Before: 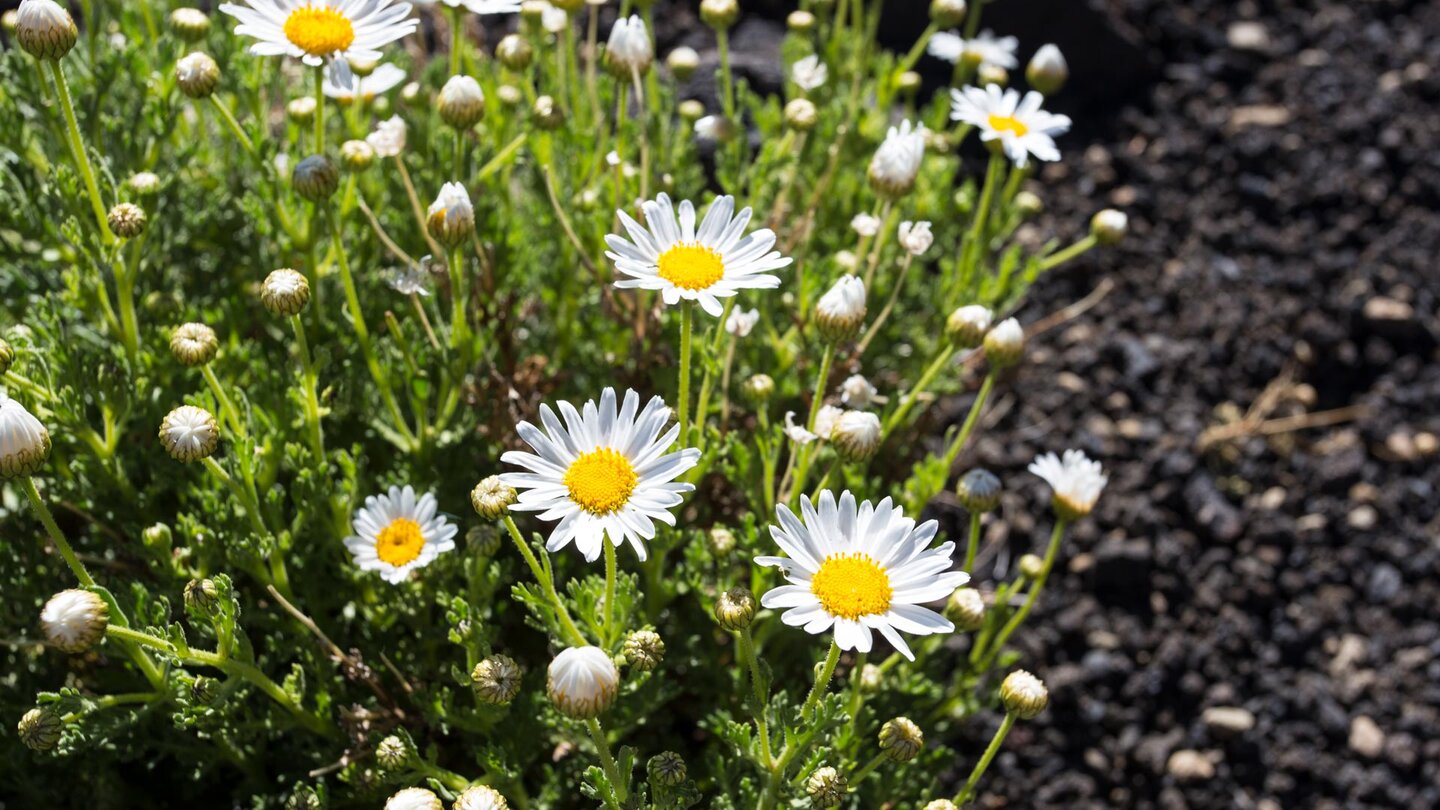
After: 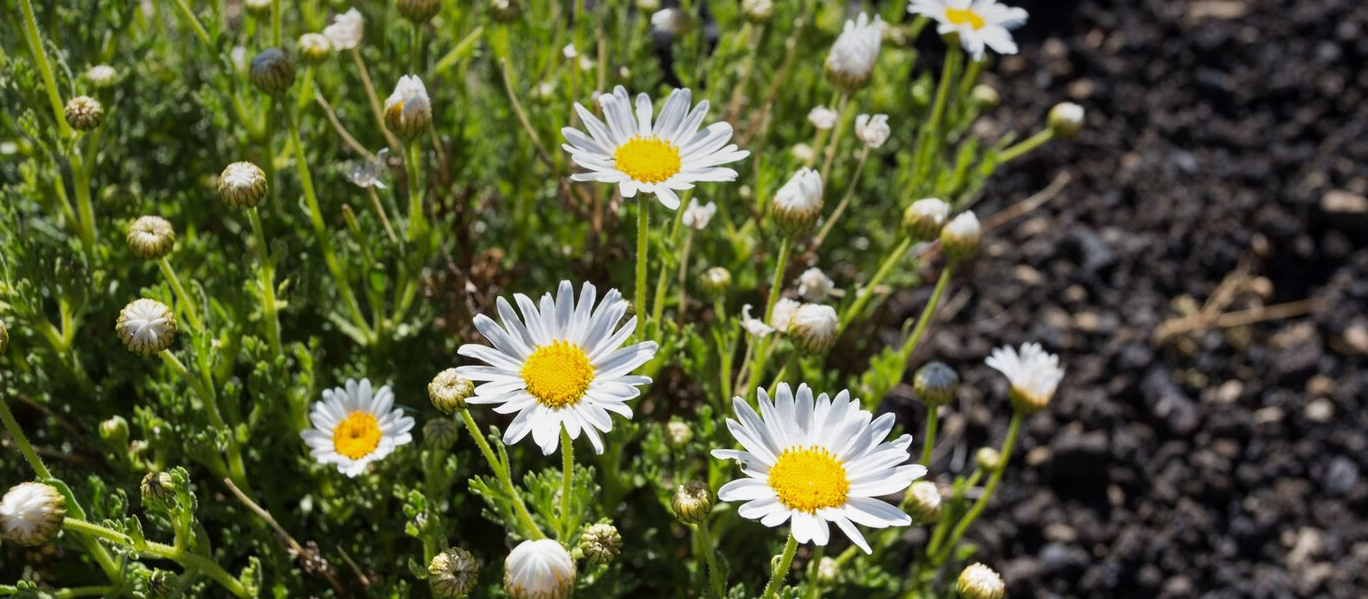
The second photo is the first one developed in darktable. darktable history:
crop and rotate: left 2.991%, top 13.302%, right 1.981%, bottom 12.636%
graduated density: on, module defaults
